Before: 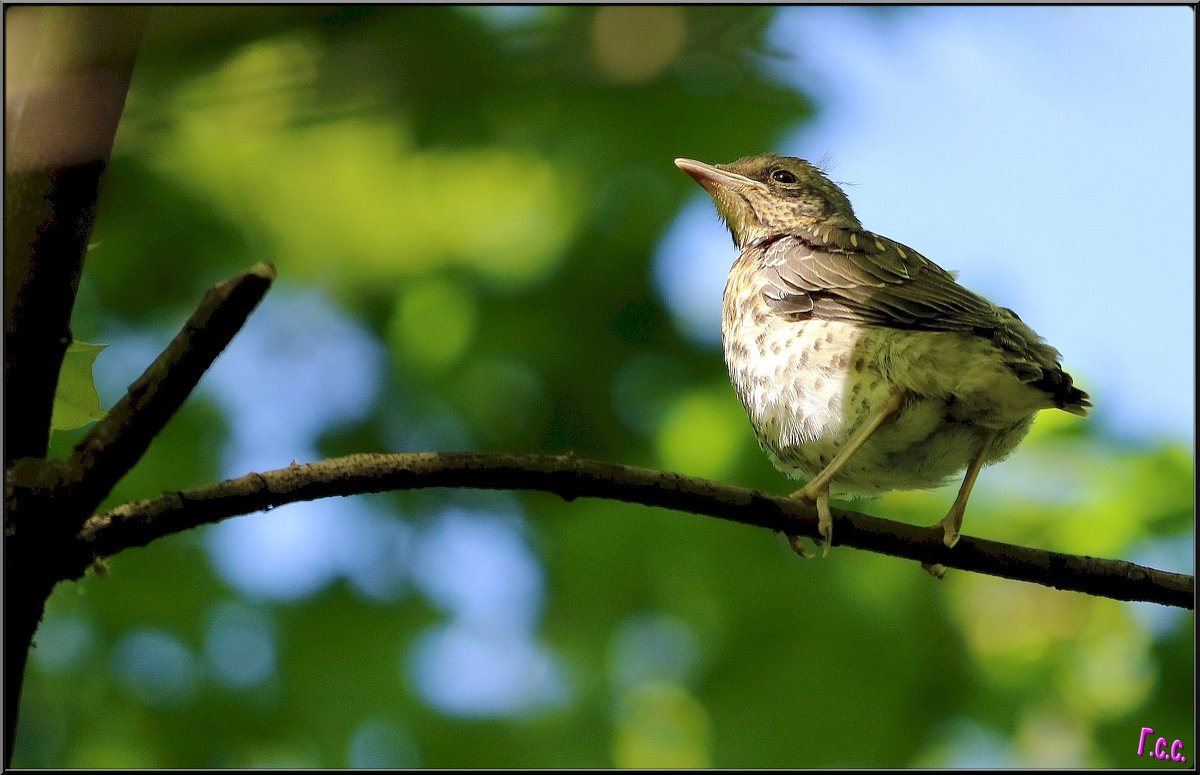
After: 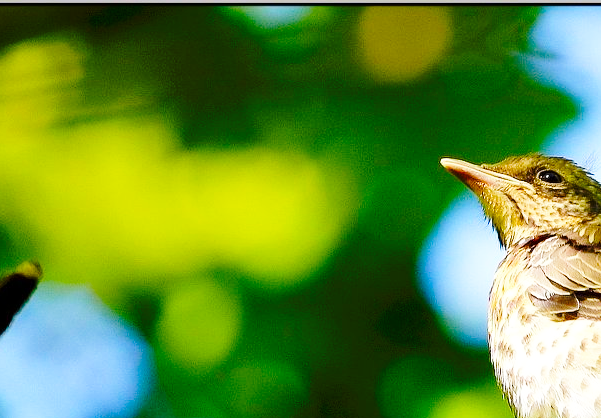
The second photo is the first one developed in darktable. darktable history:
crop: left 19.526%, right 30.36%, bottom 45.991%
color balance rgb: shadows lift › chroma 1.01%, shadows lift › hue 240.53°, power › chroma 0.301%, power › hue 24.77°, linear chroma grading › global chroma 14.636%, perceptual saturation grading › global saturation 0.175%, perceptual saturation grading › highlights -15.558%, perceptual saturation grading › shadows 24.098%, global vibrance 40.216%
base curve: curves: ch0 [(0, 0) (0.036, 0.037) (0.121, 0.228) (0.46, 0.76) (0.859, 0.983) (1, 1)], preserve colors none
